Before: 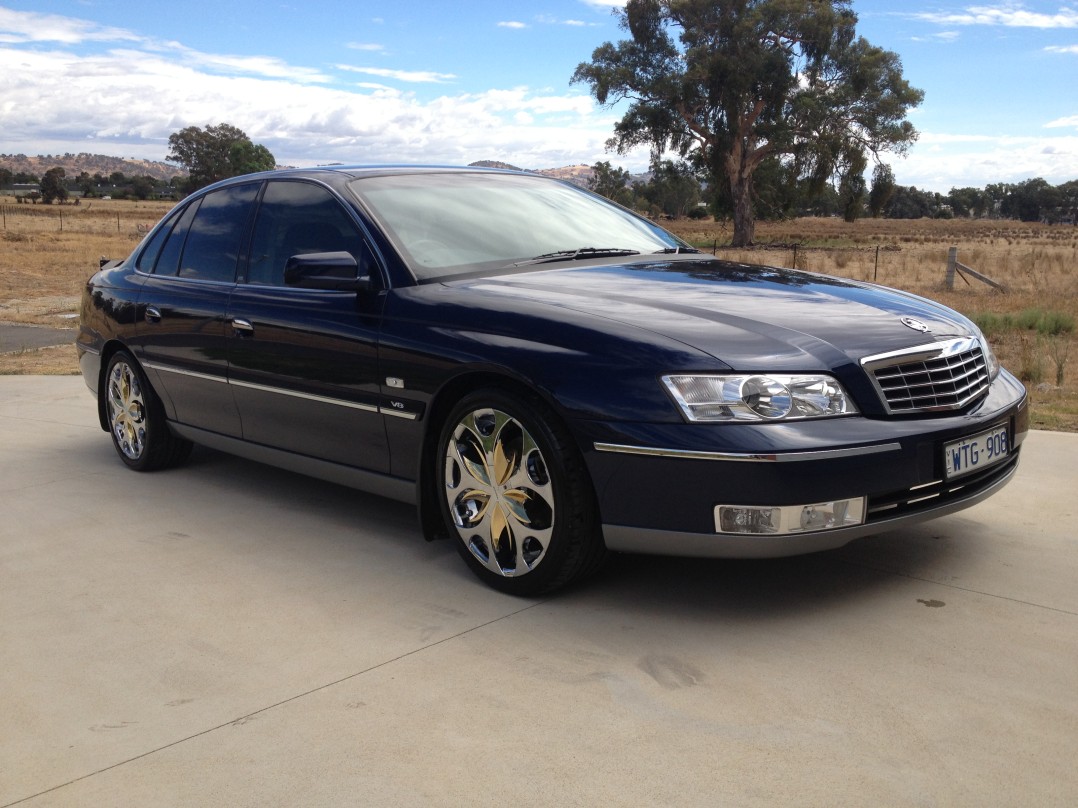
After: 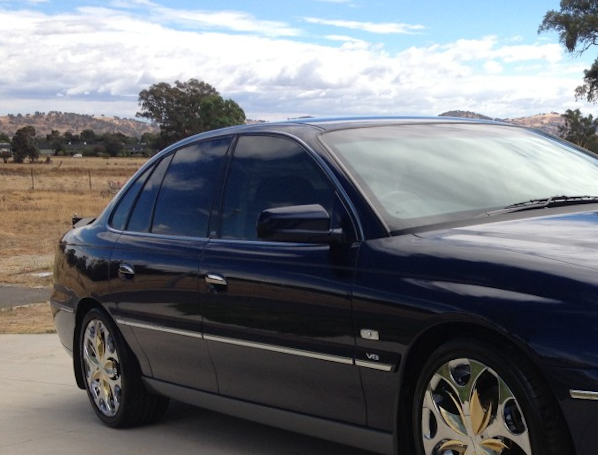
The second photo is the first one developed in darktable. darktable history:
rotate and perspective: rotation -1.17°, automatic cropping off
crop and rotate: left 3.047%, top 7.509%, right 42.236%, bottom 37.598%
